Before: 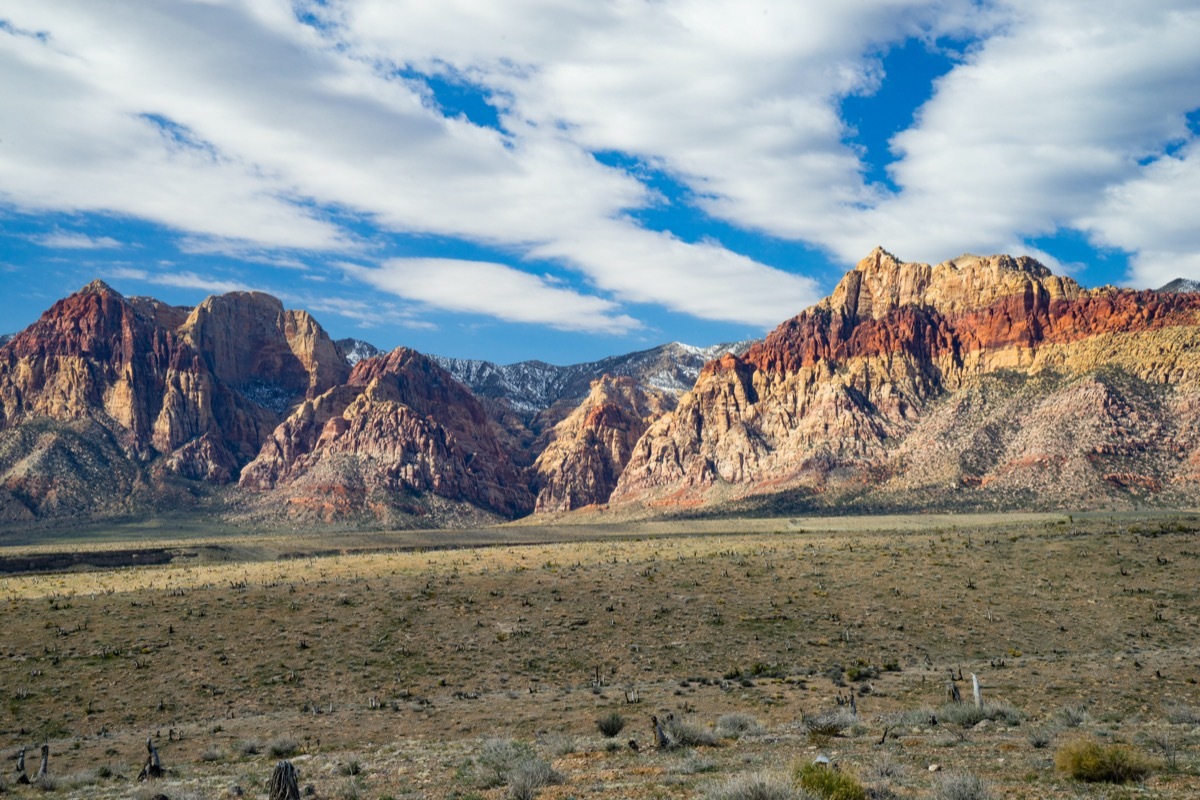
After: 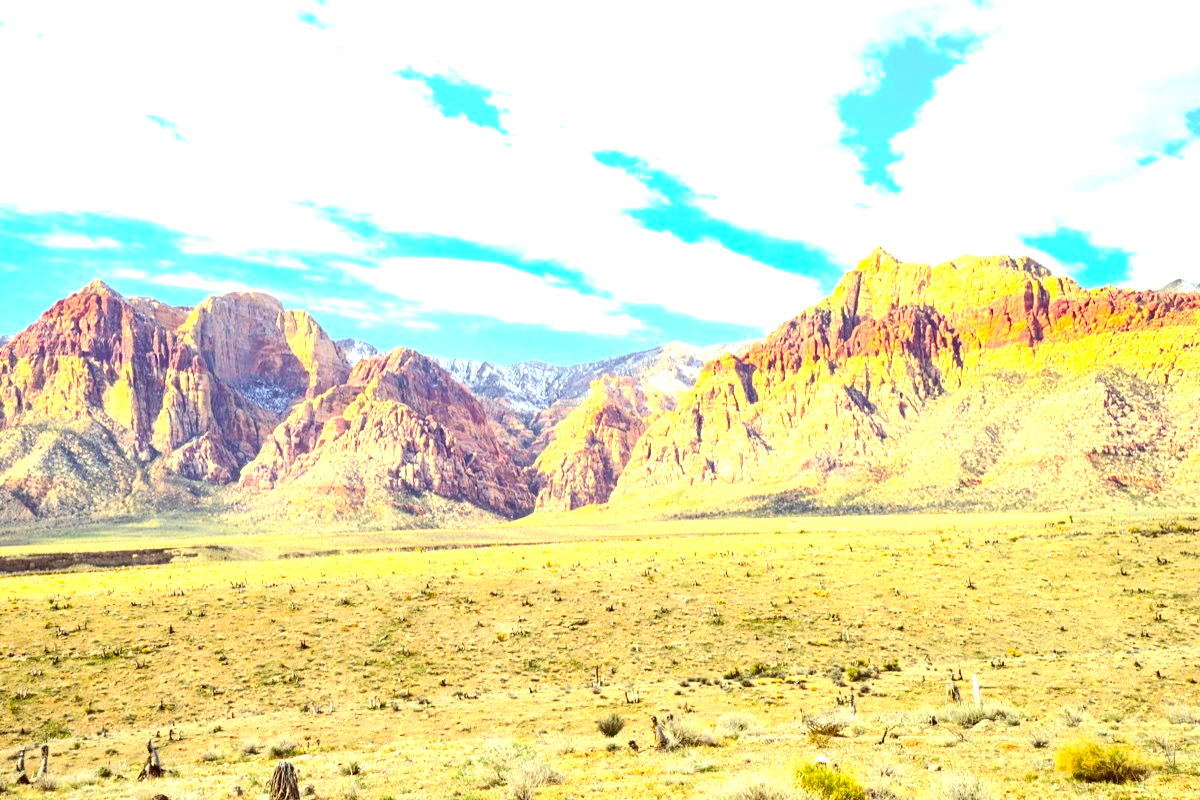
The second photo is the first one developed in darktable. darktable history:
exposure: black level correction 0, exposure 2.291 EV, compensate highlight preservation false
color correction: highlights a* 1.23, highlights b* 25.05, shadows a* 15.53, shadows b* 24.11
contrast brightness saturation: contrast 0.199, brightness 0.16, saturation 0.222
